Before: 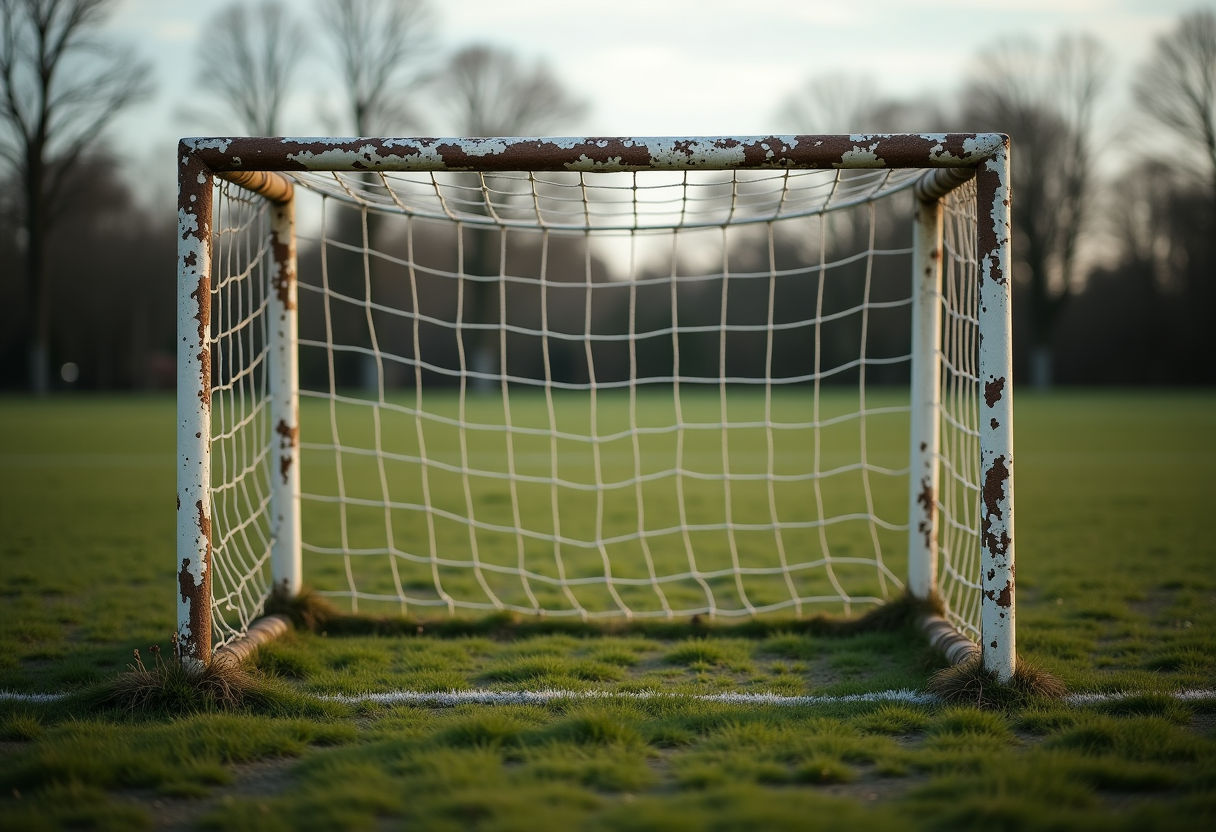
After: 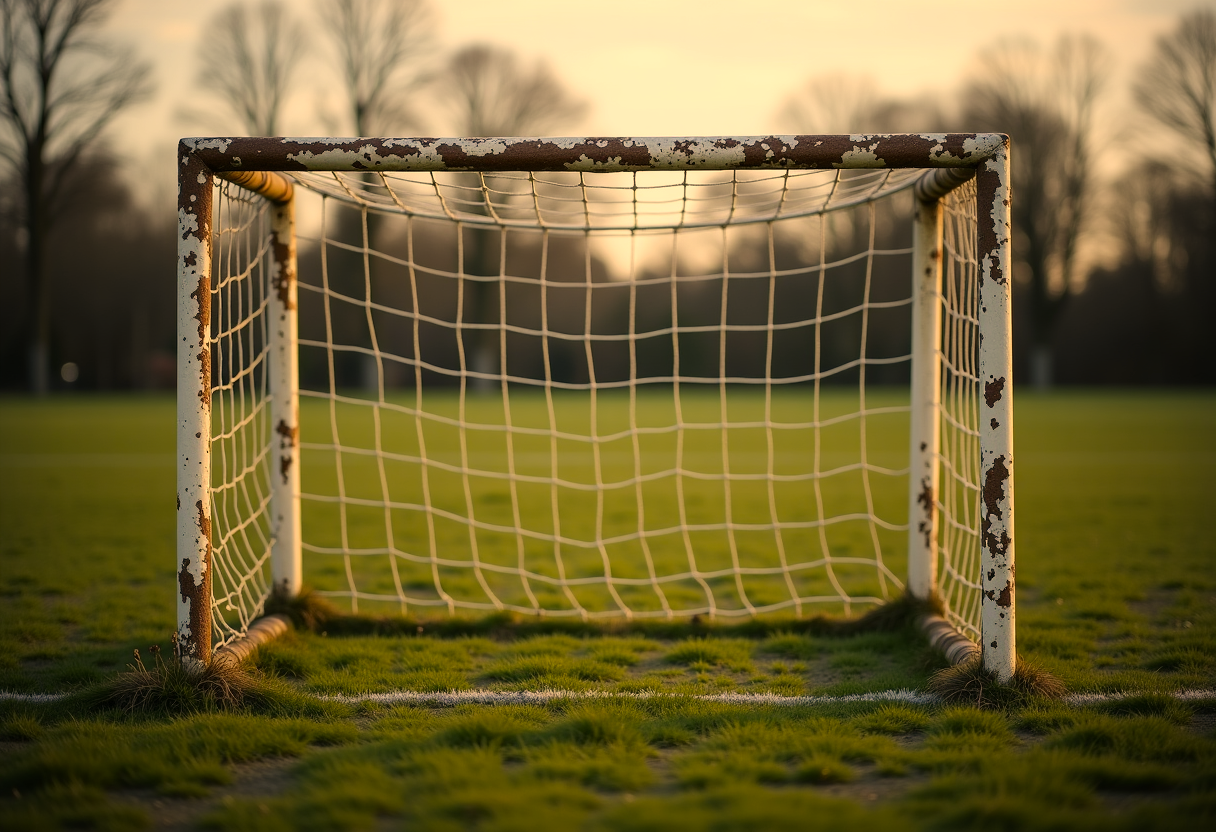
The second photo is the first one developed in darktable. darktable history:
color correction: highlights a* 14.92, highlights b* 32.31
vignetting: fall-off start 91.27%, brightness -0.427, saturation -0.206
